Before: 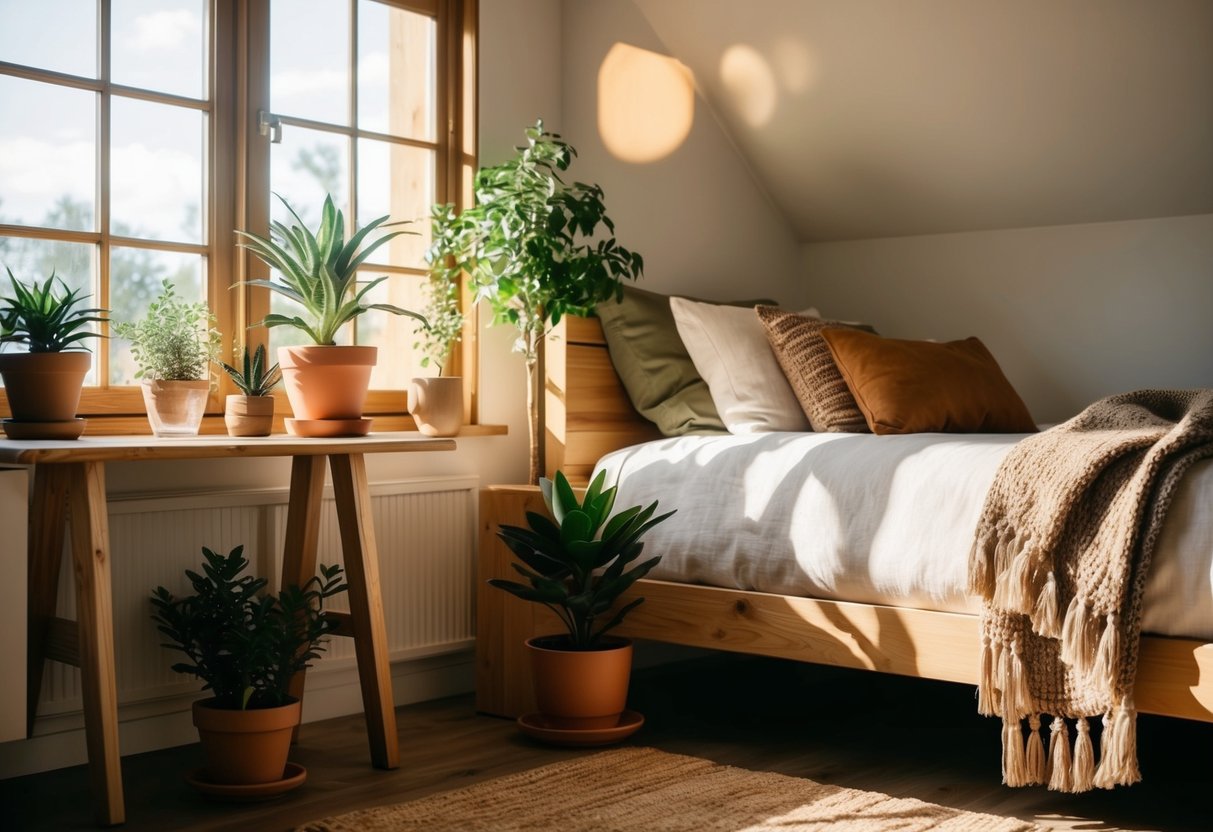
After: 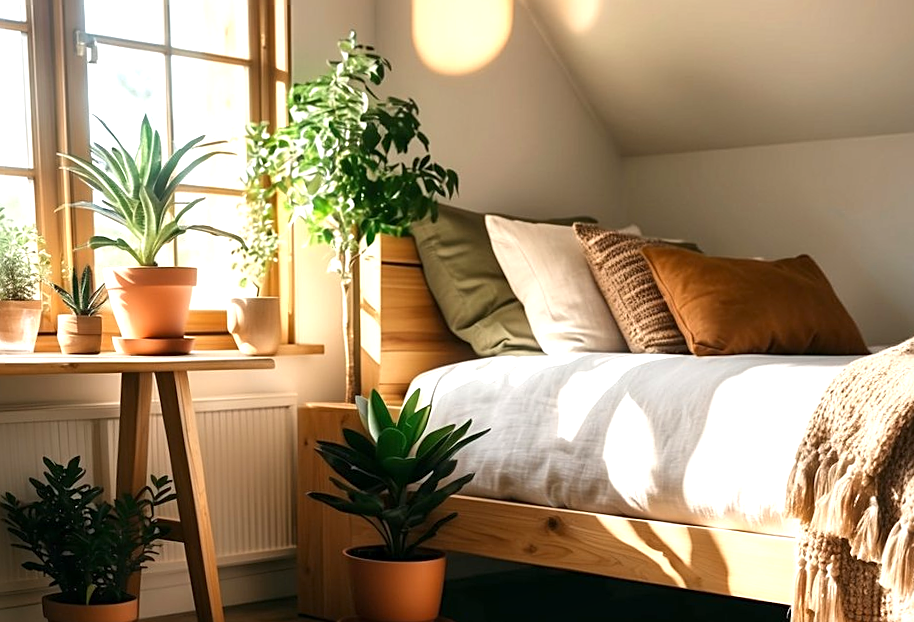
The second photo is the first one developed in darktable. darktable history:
local contrast: mode bilateral grid, contrast 20, coarseness 50, detail 120%, midtone range 0.2
crop and rotate: left 10.071%, top 10.071%, right 10.02%, bottom 10.02%
rotate and perspective: rotation 0.062°, lens shift (vertical) 0.115, lens shift (horizontal) -0.133, crop left 0.047, crop right 0.94, crop top 0.061, crop bottom 0.94
sharpen: on, module defaults
exposure: exposure 0.722 EV, compensate highlight preservation false
